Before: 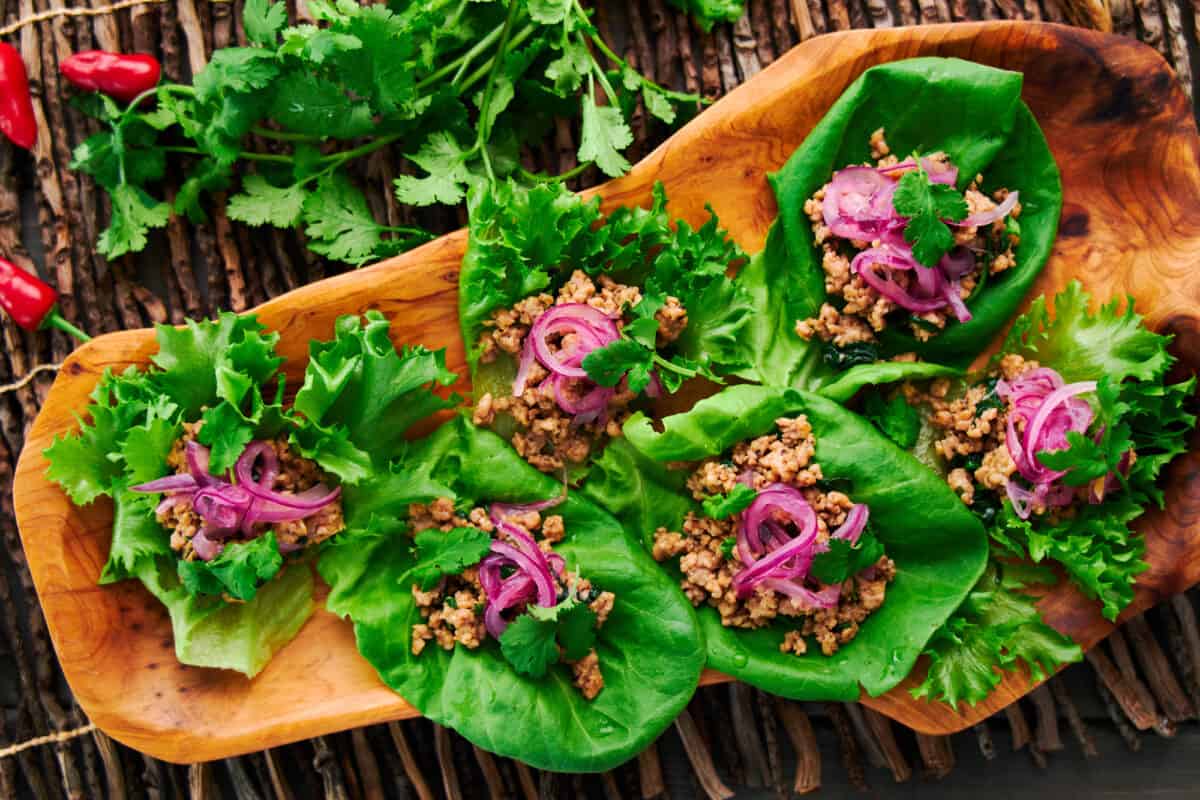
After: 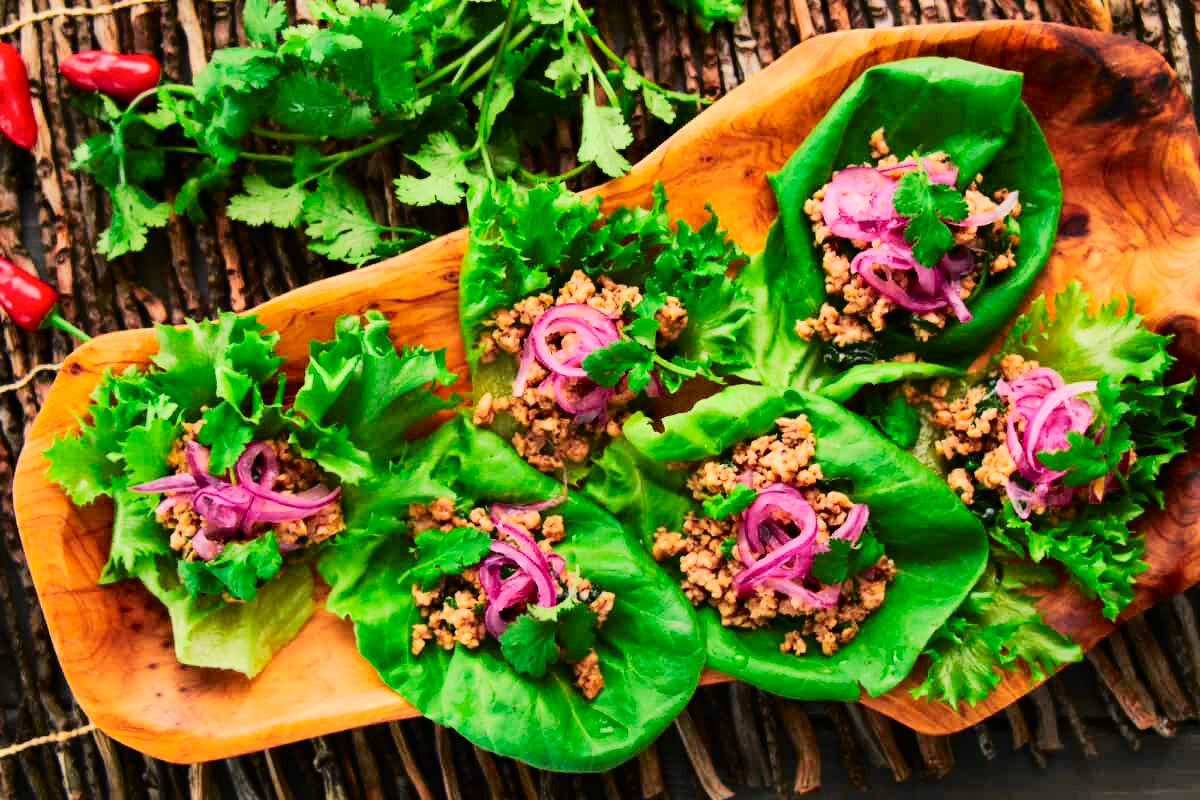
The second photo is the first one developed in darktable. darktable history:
contrast brightness saturation: saturation -0.049
tone curve: curves: ch0 [(0, 0.005) (0.103, 0.081) (0.196, 0.197) (0.391, 0.469) (0.491, 0.585) (0.638, 0.751) (0.822, 0.886) (0.997, 0.959)]; ch1 [(0, 0) (0.172, 0.123) (0.324, 0.253) (0.396, 0.388) (0.474, 0.479) (0.499, 0.498) (0.529, 0.528) (0.579, 0.614) (0.633, 0.677) (0.812, 0.856) (1, 1)]; ch2 [(0, 0) (0.411, 0.424) (0.459, 0.478) (0.5, 0.501) (0.517, 0.526) (0.553, 0.583) (0.609, 0.646) (0.708, 0.768) (0.839, 0.916) (1, 1)], color space Lab, independent channels, preserve colors none
